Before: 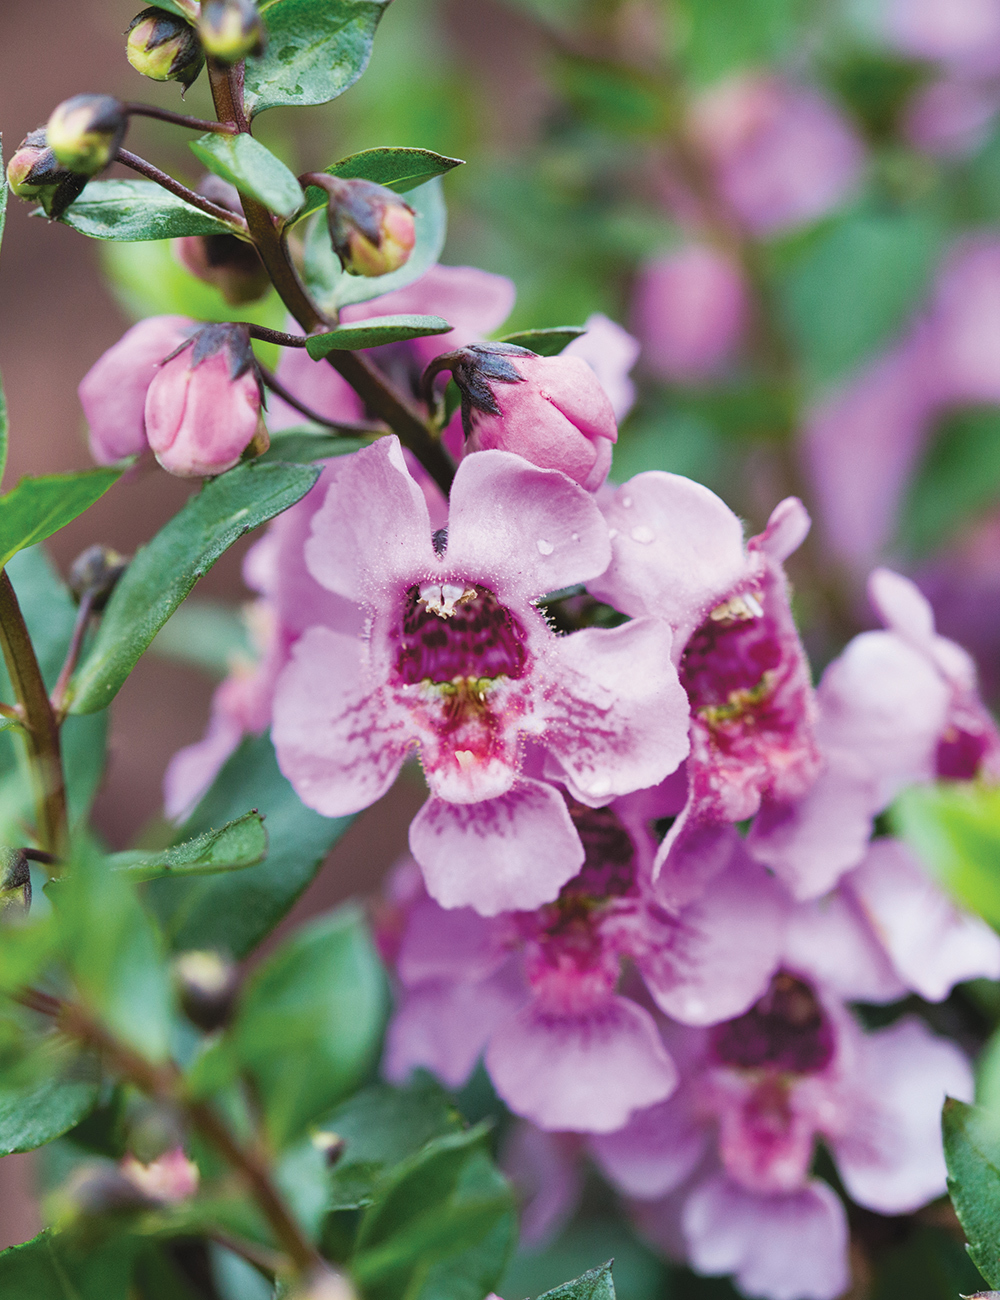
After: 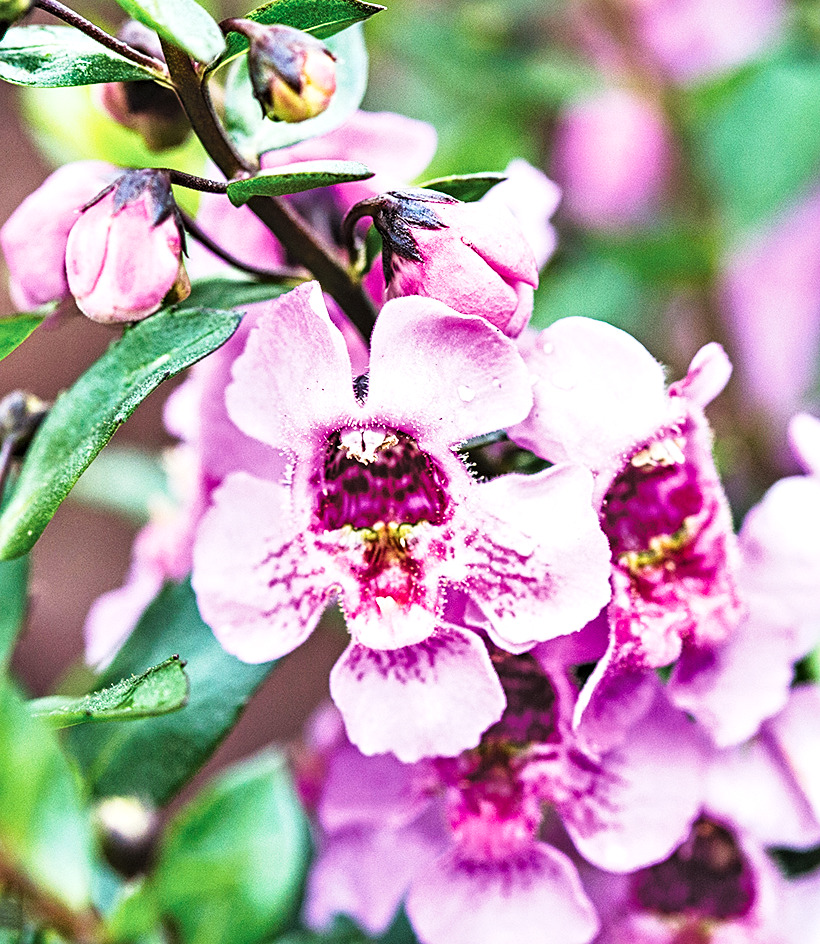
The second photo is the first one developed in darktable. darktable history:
crop: left 7.907%, top 11.885%, right 10.056%, bottom 15.432%
tone curve: curves: ch0 [(0, 0) (0.003, 0.011) (0.011, 0.019) (0.025, 0.03) (0.044, 0.045) (0.069, 0.061) (0.1, 0.085) (0.136, 0.119) (0.177, 0.159) (0.224, 0.205) (0.277, 0.261) (0.335, 0.329) (0.399, 0.407) (0.468, 0.508) (0.543, 0.606) (0.623, 0.71) (0.709, 0.815) (0.801, 0.903) (0.898, 0.957) (1, 1)], preserve colors none
exposure: black level correction 0.001, exposure 0.499 EV, compensate highlight preservation false
sharpen: amount 0.203
contrast equalizer: y [[0.5, 0.542, 0.583, 0.625, 0.667, 0.708], [0.5 ×6], [0.5 ×6], [0 ×6], [0 ×6]]
